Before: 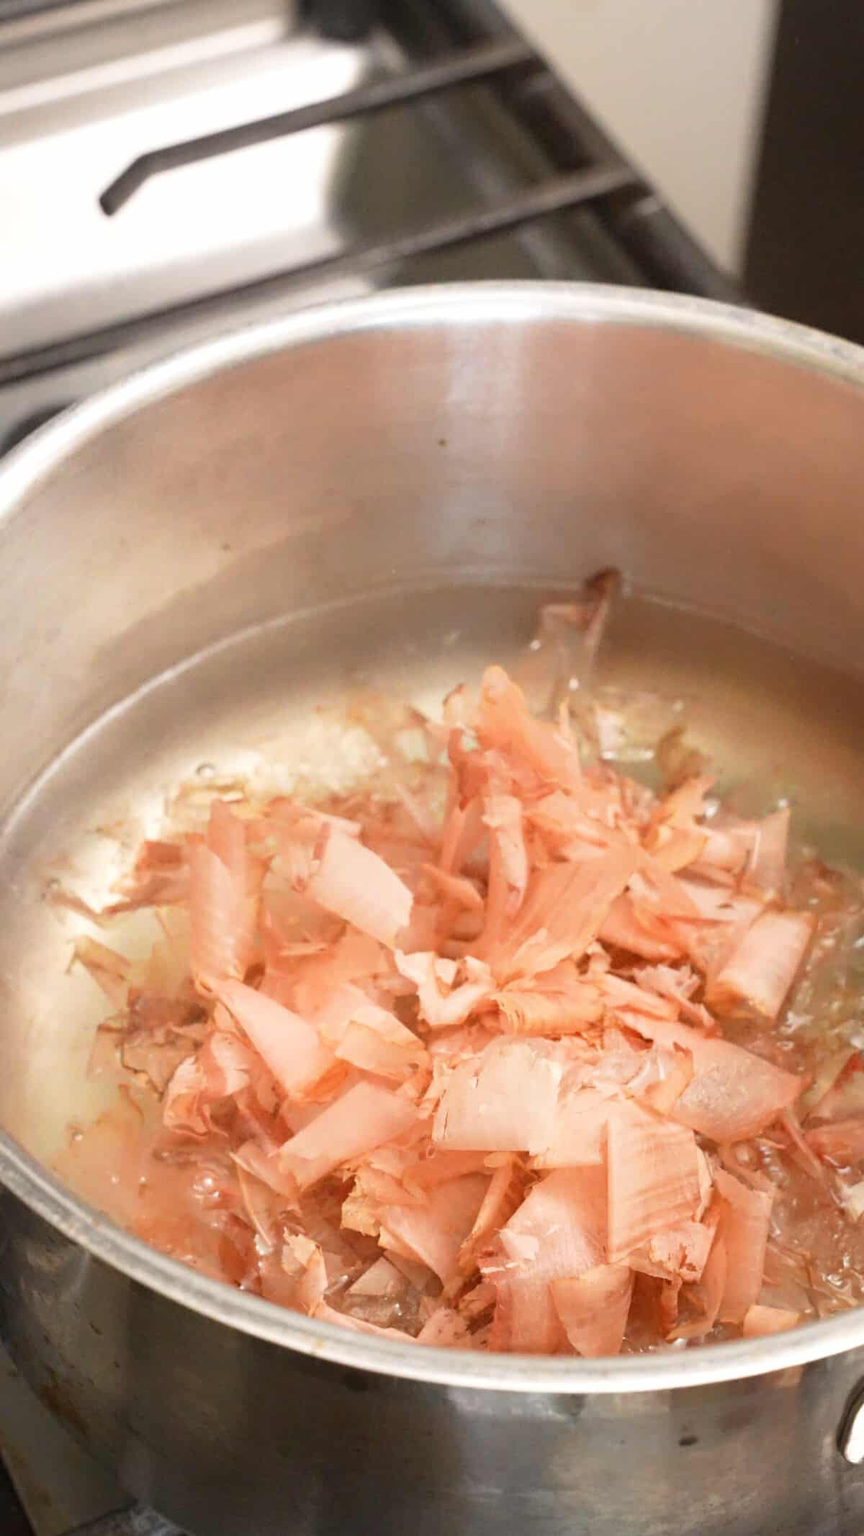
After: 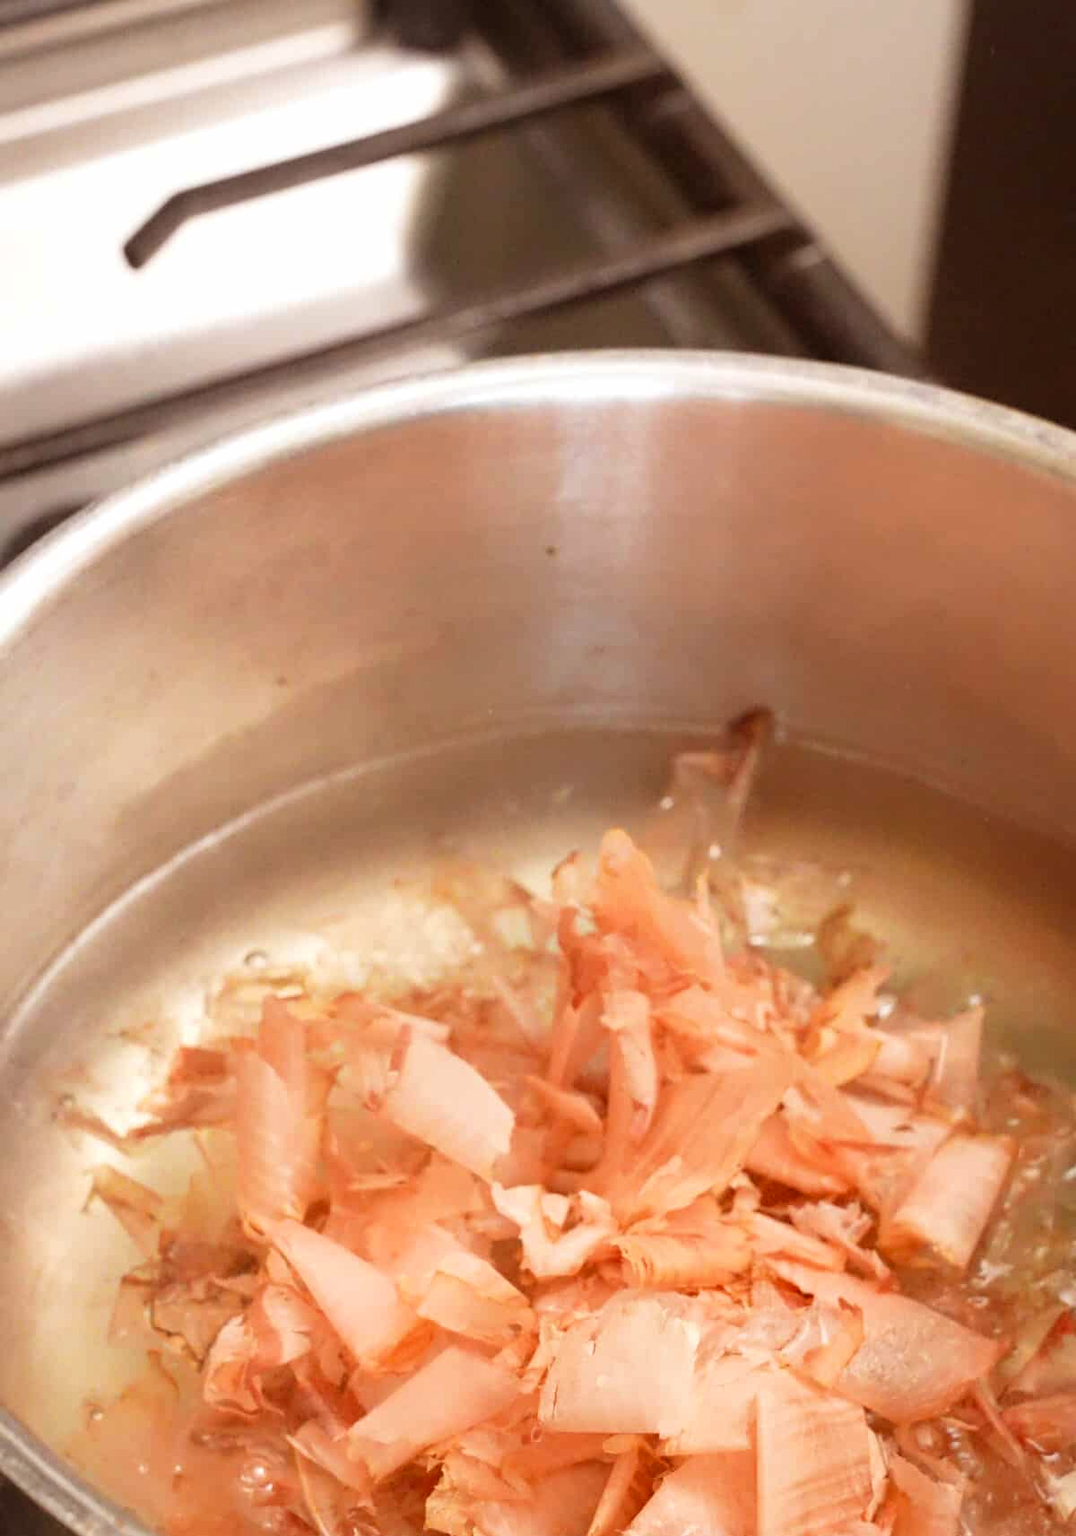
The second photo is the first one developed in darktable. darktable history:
rgb levels: mode RGB, independent channels, levels [[0, 0.5, 1], [0, 0.521, 1], [0, 0.536, 1]]
crop: bottom 19.644%
